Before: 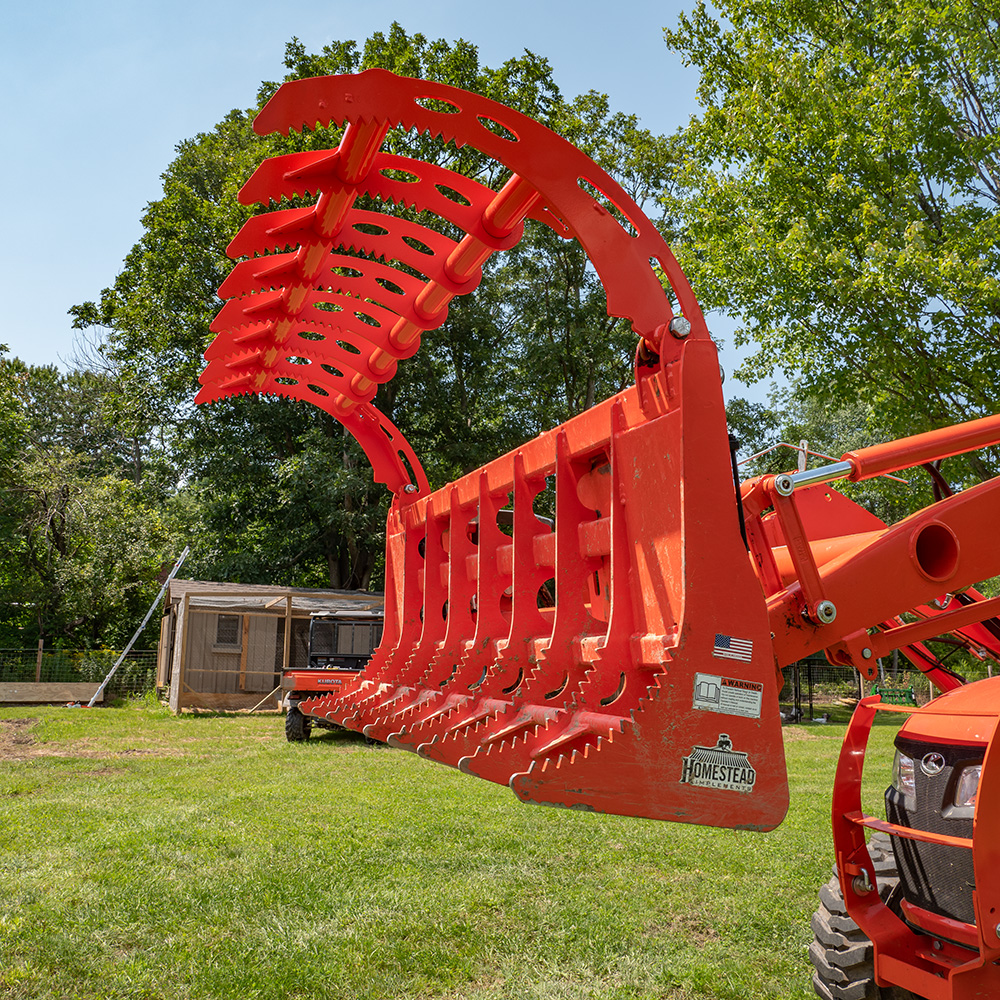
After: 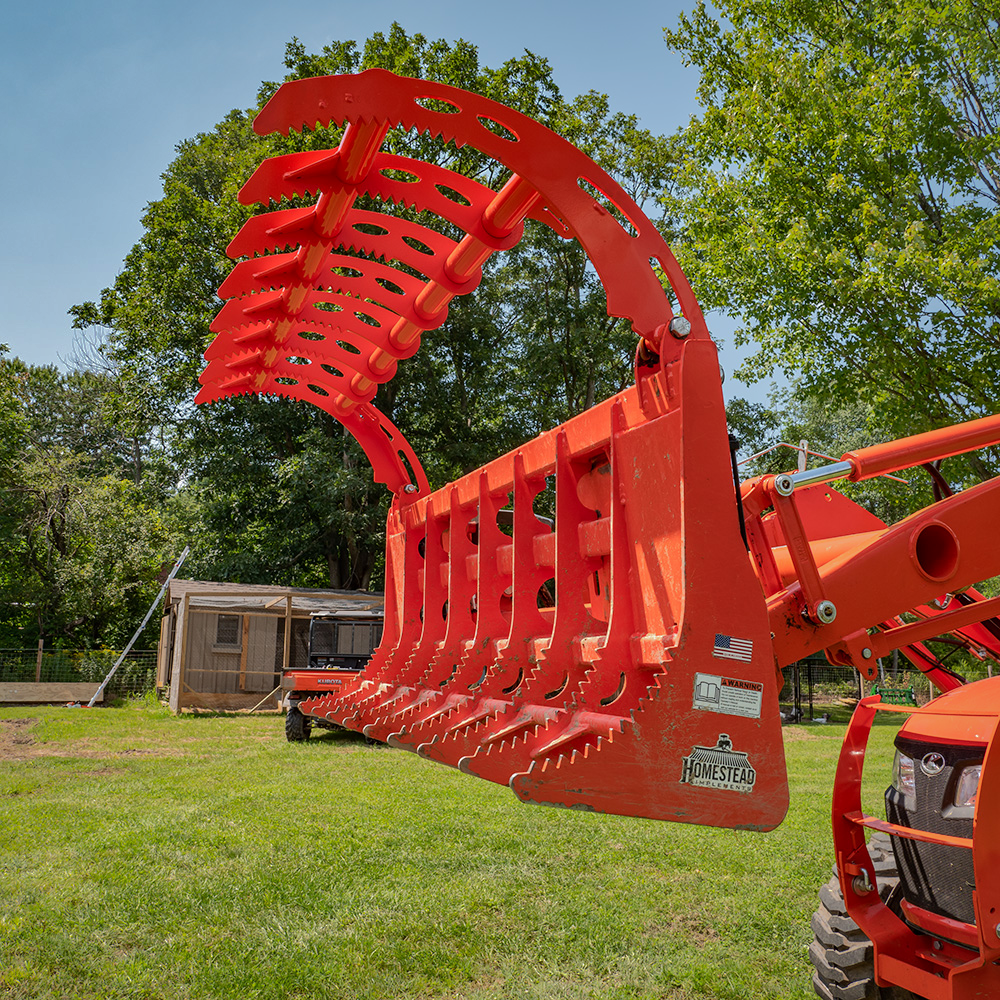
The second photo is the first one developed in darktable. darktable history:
shadows and highlights: shadows -18.17, highlights -73.38
